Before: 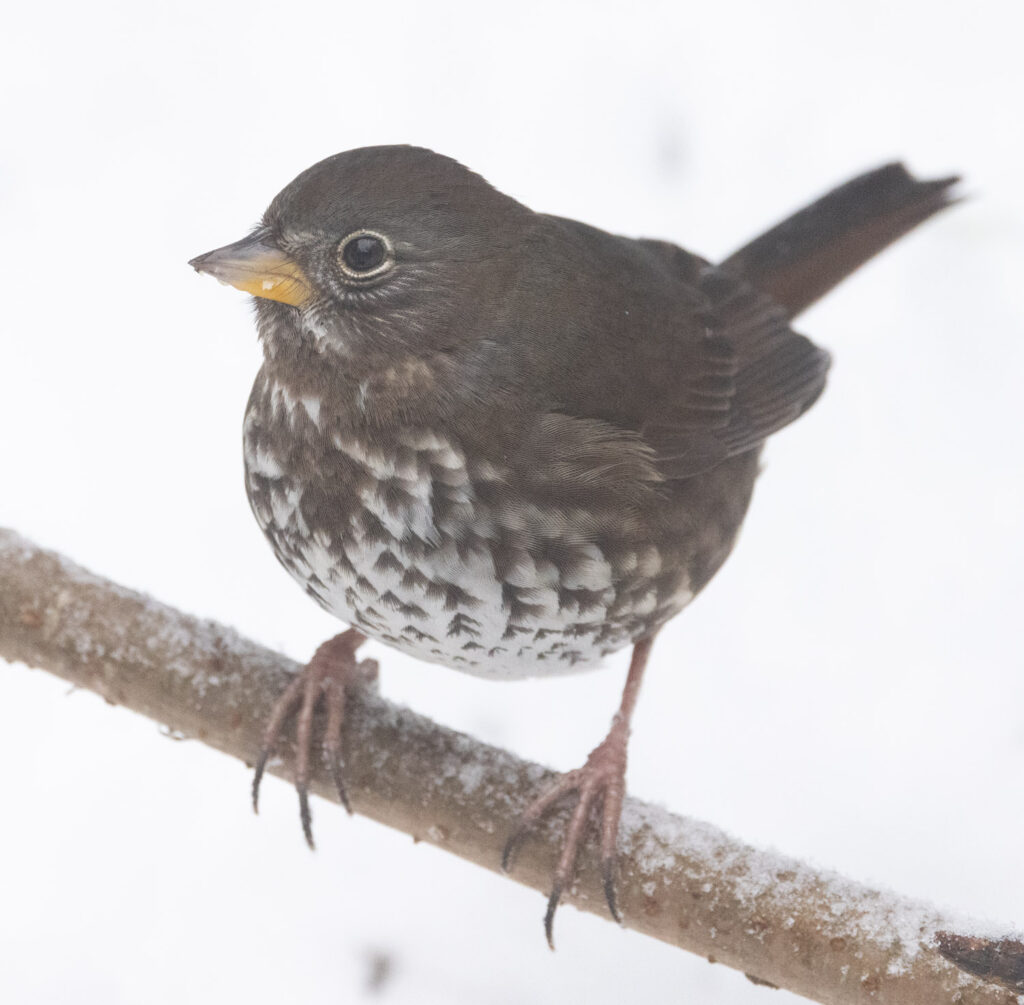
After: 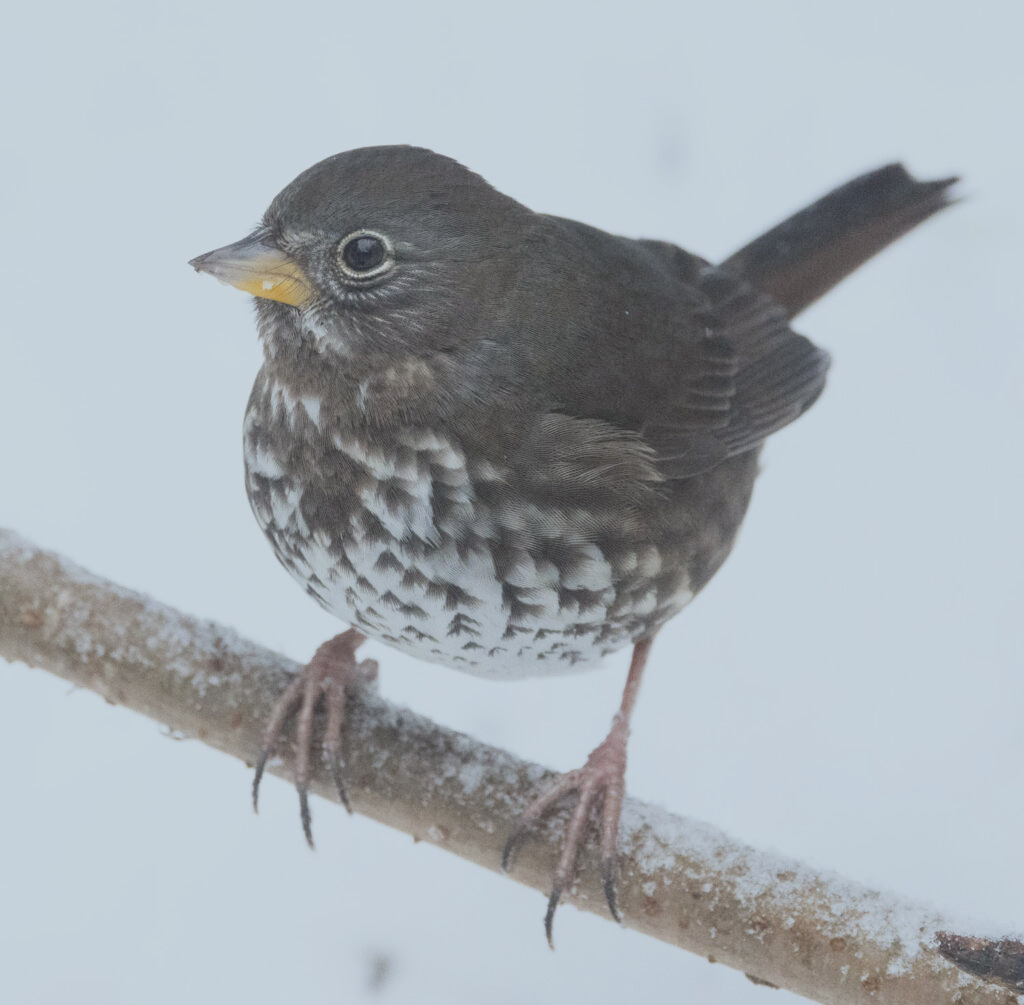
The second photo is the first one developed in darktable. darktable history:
white balance: red 0.925, blue 1.046
filmic rgb: black relative exposure -7.65 EV, white relative exposure 4.56 EV, hardness 3.61, contrast 1.05
exposure: black level correction 0.001, compensate highlight preservation false
